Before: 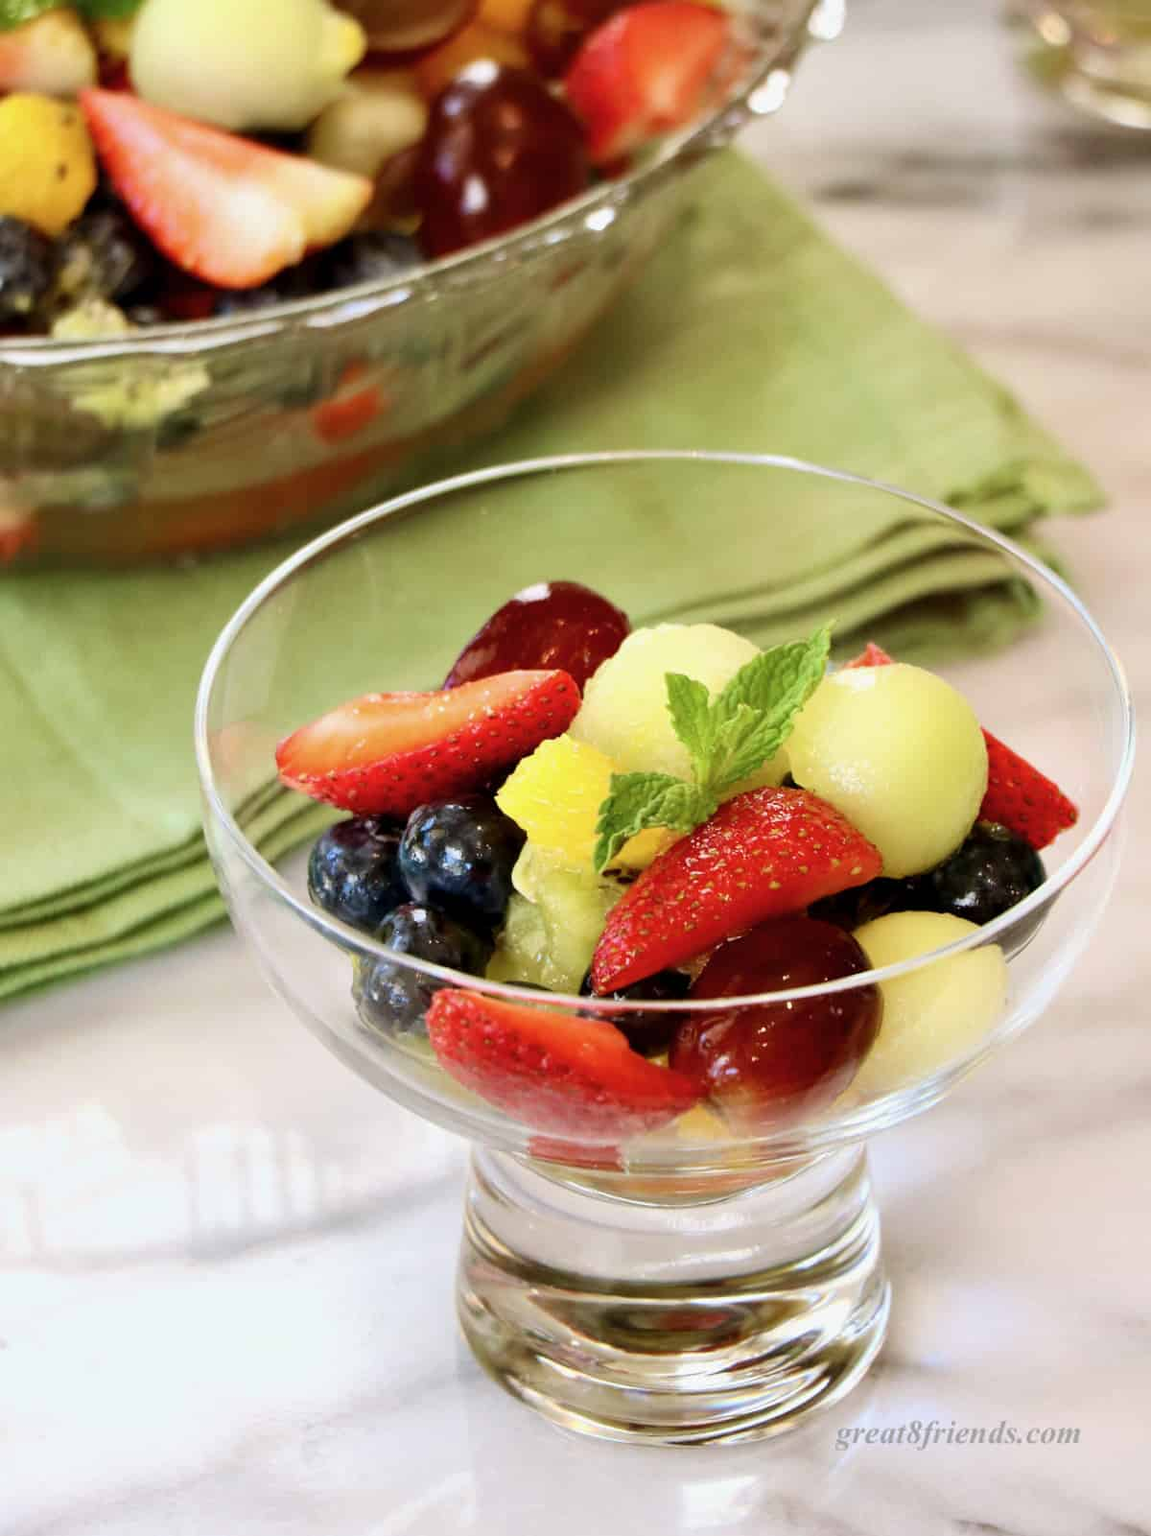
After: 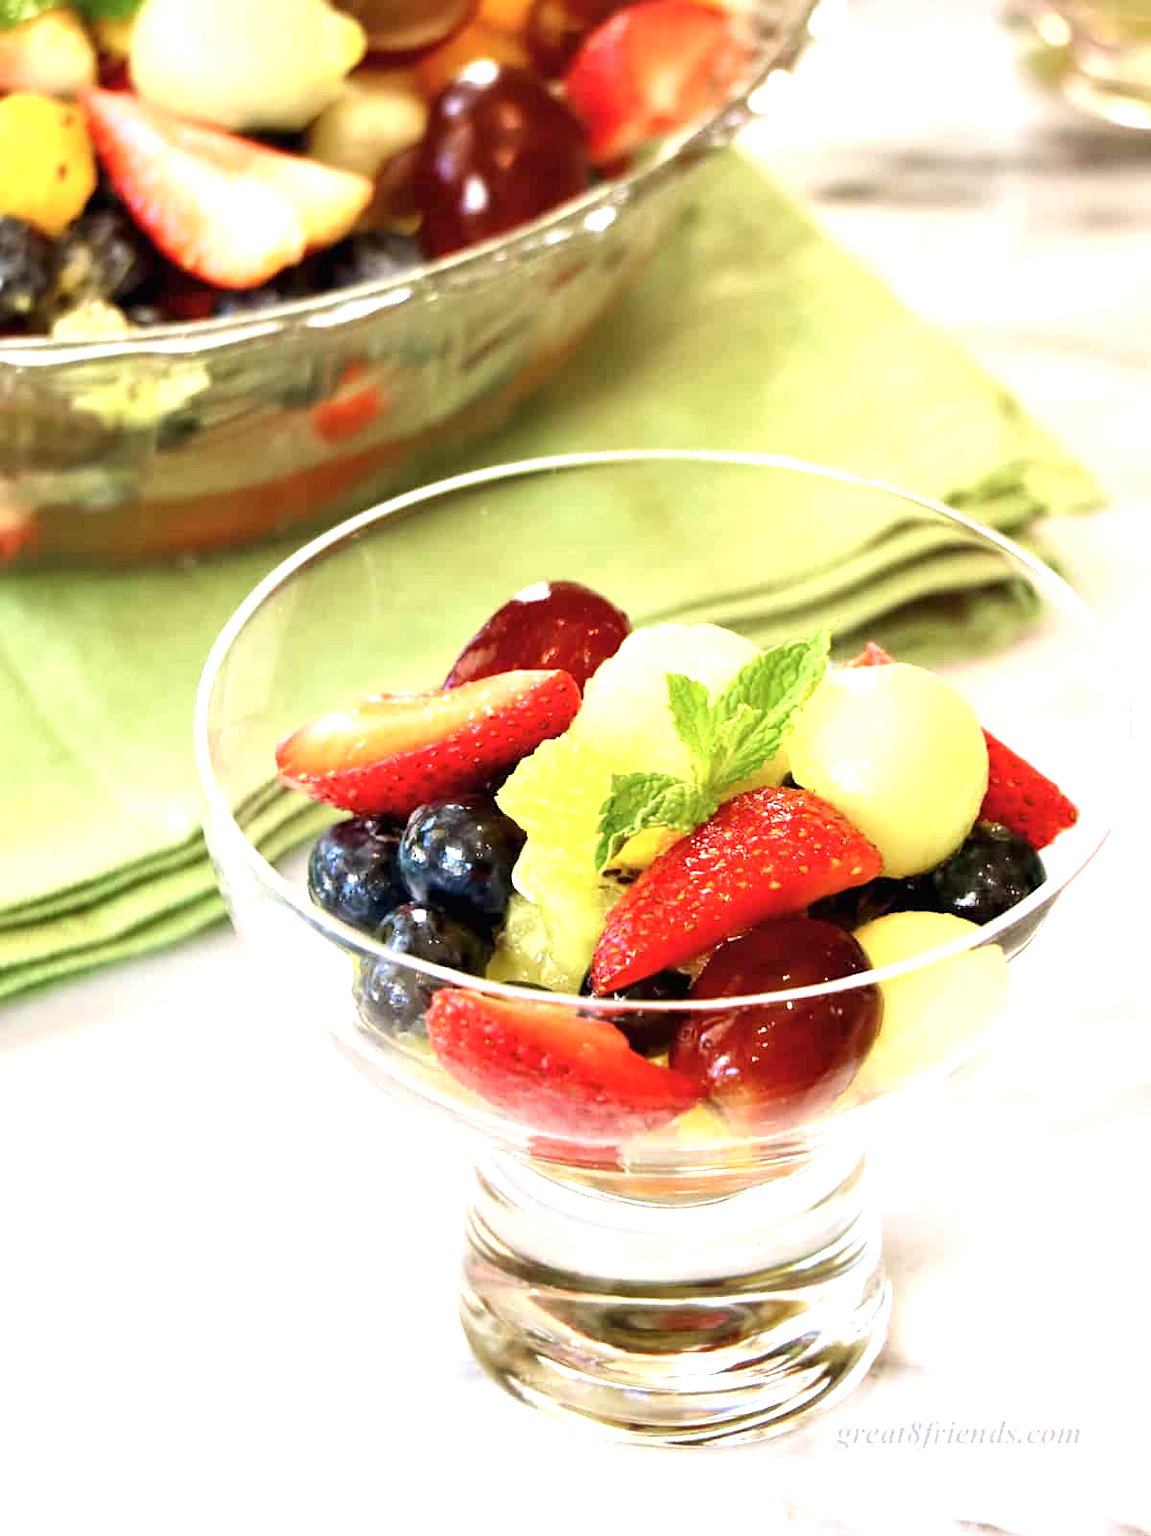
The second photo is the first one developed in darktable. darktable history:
exposure: black level correction 0, exposure 1 EV, compensate exposure bias true, compensate highlight preservation false
sharpen: amount 0.2
